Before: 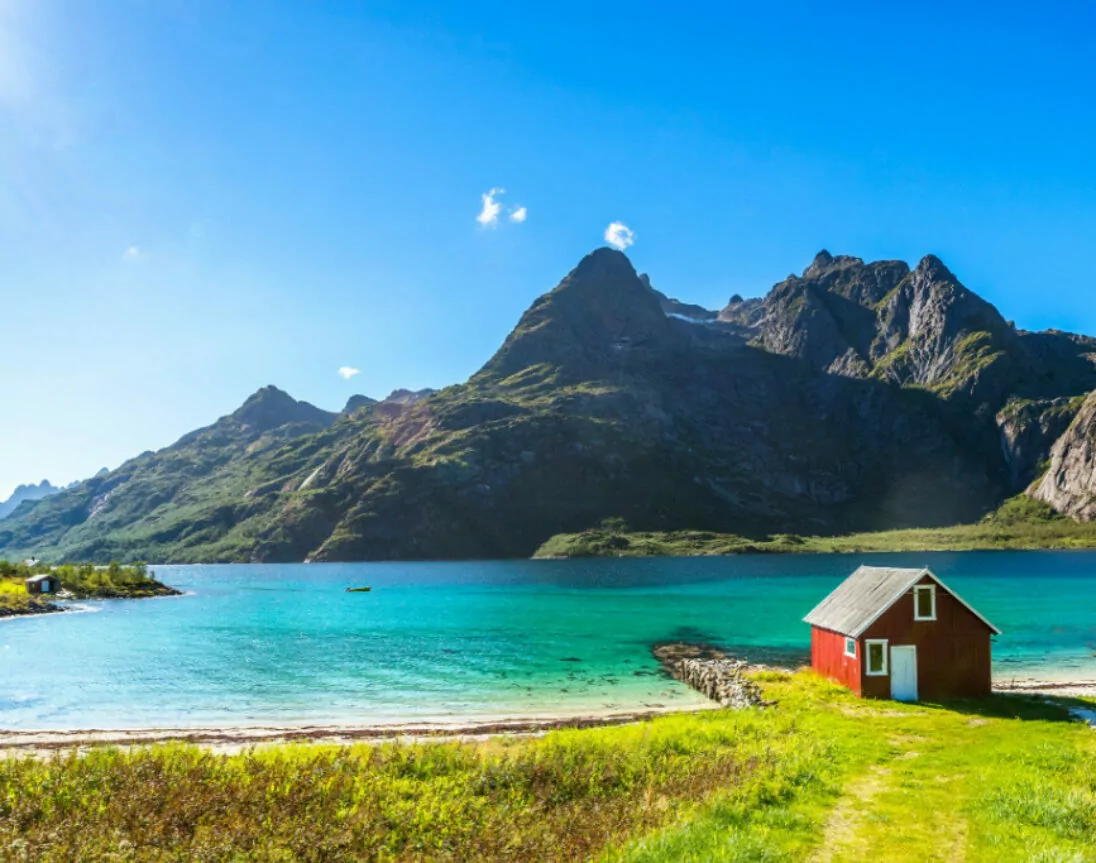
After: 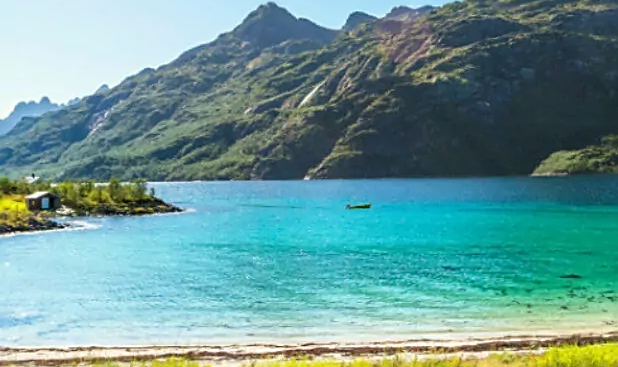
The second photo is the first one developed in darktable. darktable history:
crop: top 44.483%, right 43.593%, bottom 12.892%
sharpen: on, module defaults
white balance: red 1.009, blue 0.985
